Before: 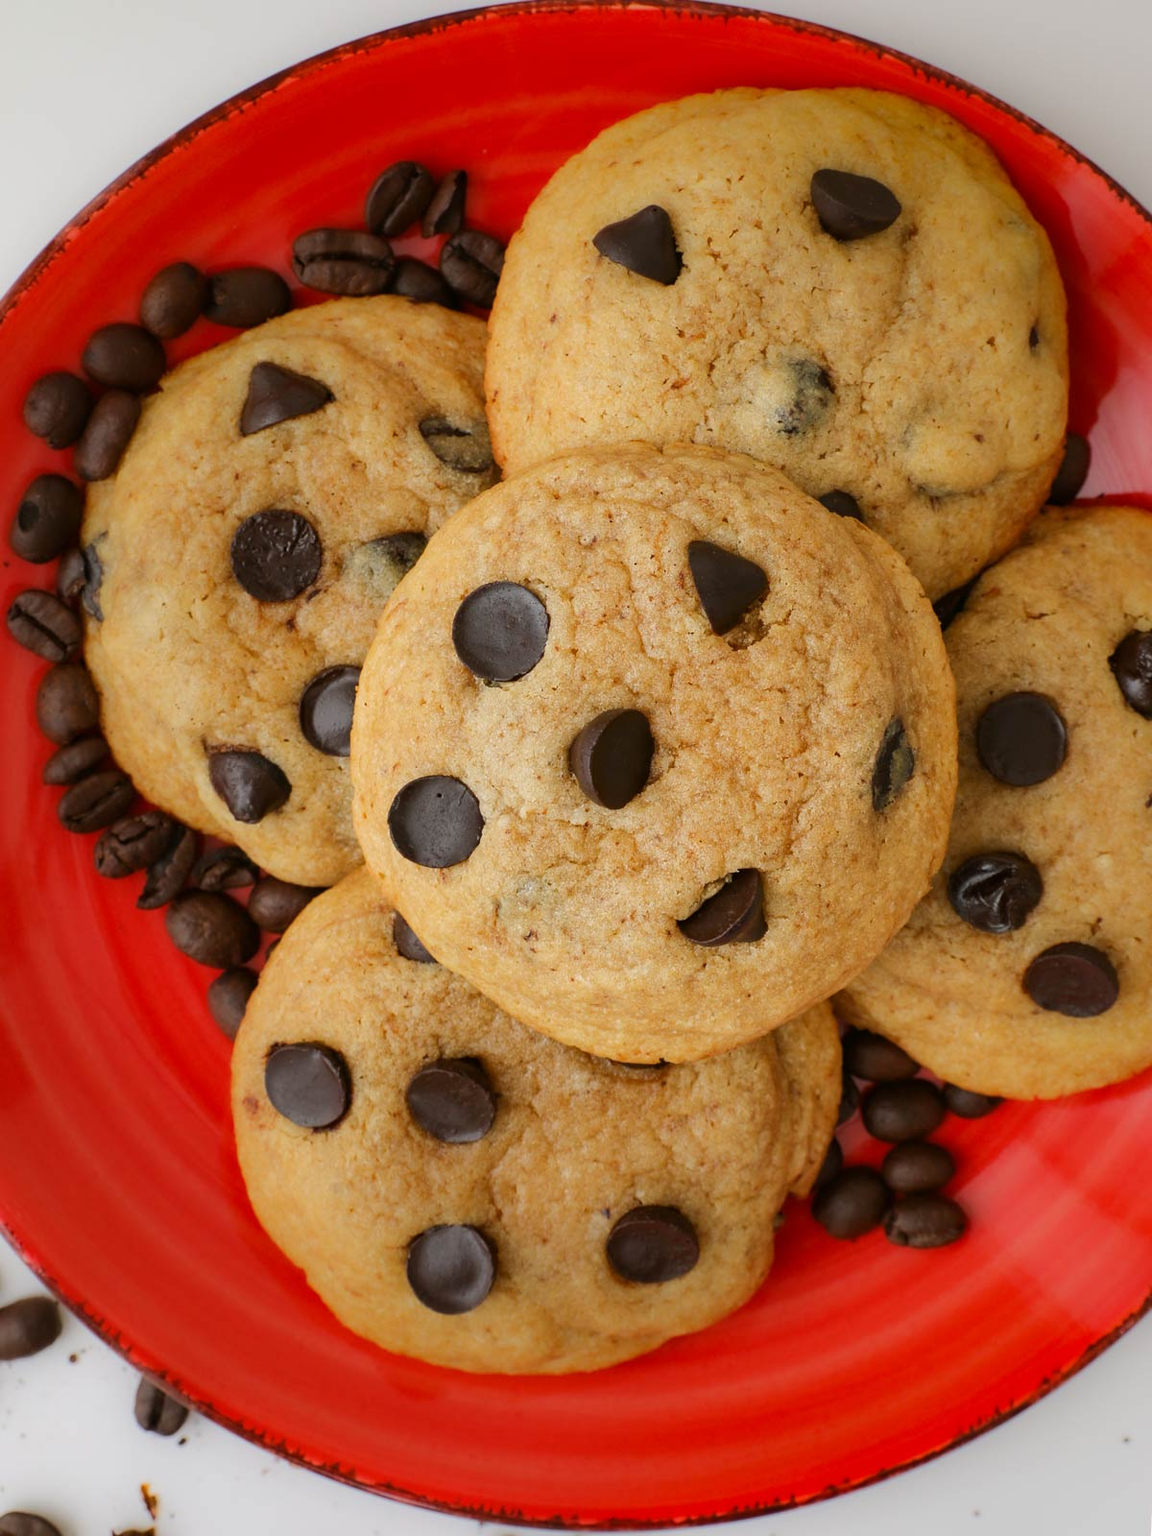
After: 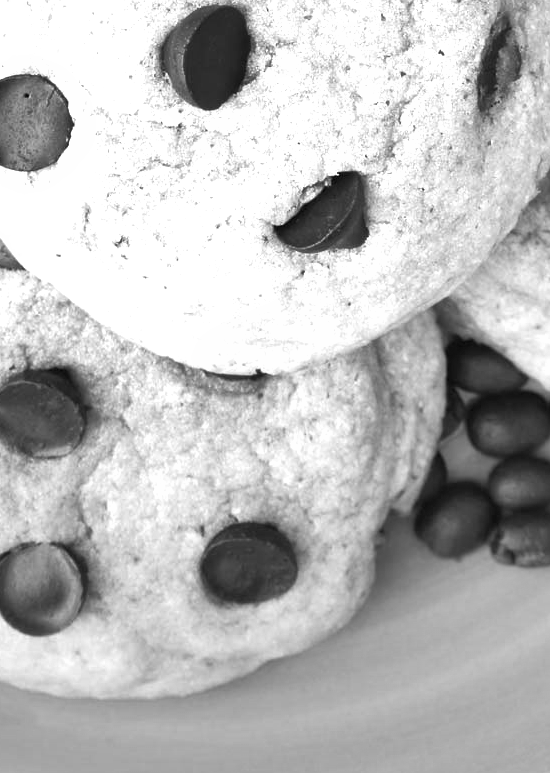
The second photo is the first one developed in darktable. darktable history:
shadows and highlights: radius 125.46, shadows 30.51, highlights -30.51, low approximation 0.01, soften with gaussian
monochrome: a 32, b 64, size 2.3
exposure: black level correction 0, exposure 1.5 EV, compensate exposure bias true, compensate highlight preservation false
color zones: curves: ch1 [(0, 0.469) (0.072, 0.457) (0.243, 0.494) (0.429, 0.5) (0.571, 0.5) (0.714, 0.5) (0.857, 0.5) (1, 0.469)]; ch2 [(0, 0.499) (0.143, 0.467) (0.242, 0.436) (0.429, 0.493) (0.571, 0.5) (0.714, 0.5) (0.857, 0.5) (1, 0.499)]
crop: left 35.976%, top 45.819%, right 18.162%, bottom 5.807%
color correction: highlights a* 5.62, highlights b* 33.57, shadows a* -25.86, shadows b* 4.02
